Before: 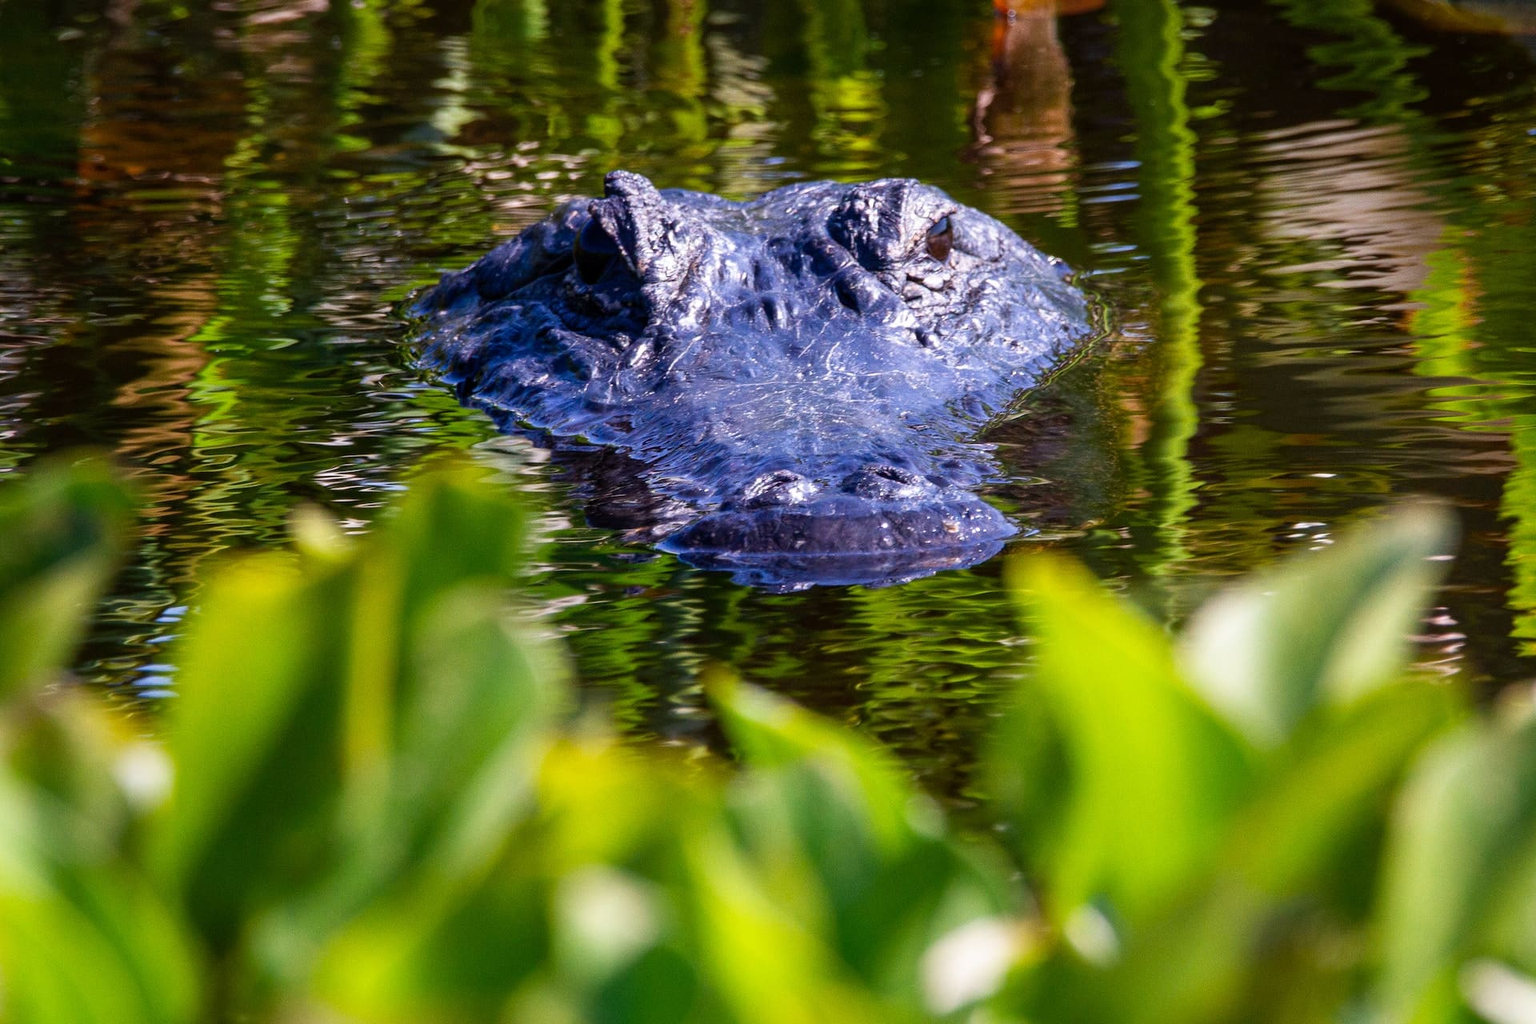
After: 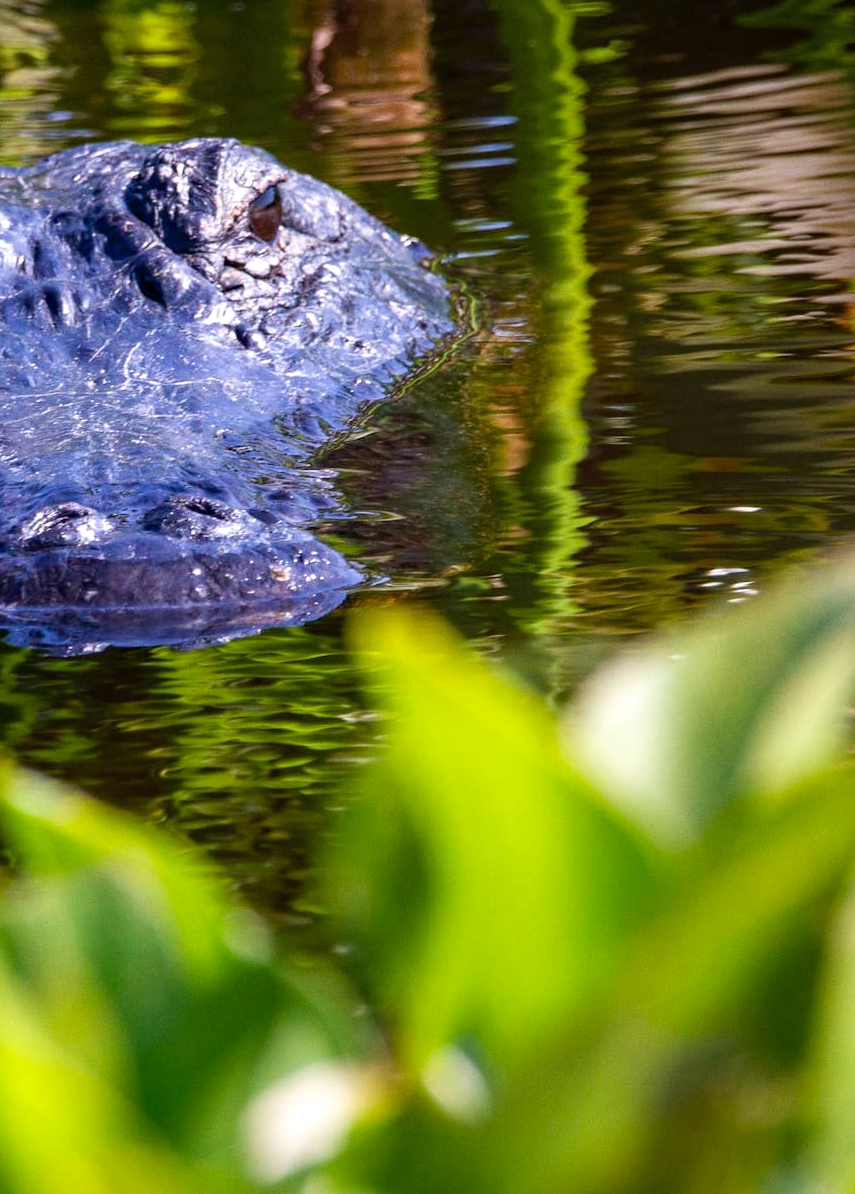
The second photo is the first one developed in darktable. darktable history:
crop: left 47.382%, top 6.715%, right 8.072%
exposure: exposure 0.13 EV, compensate highlight preservation false
haze removal: strength 0.114, distance 0.253, compatibility mode true, adaptive false
